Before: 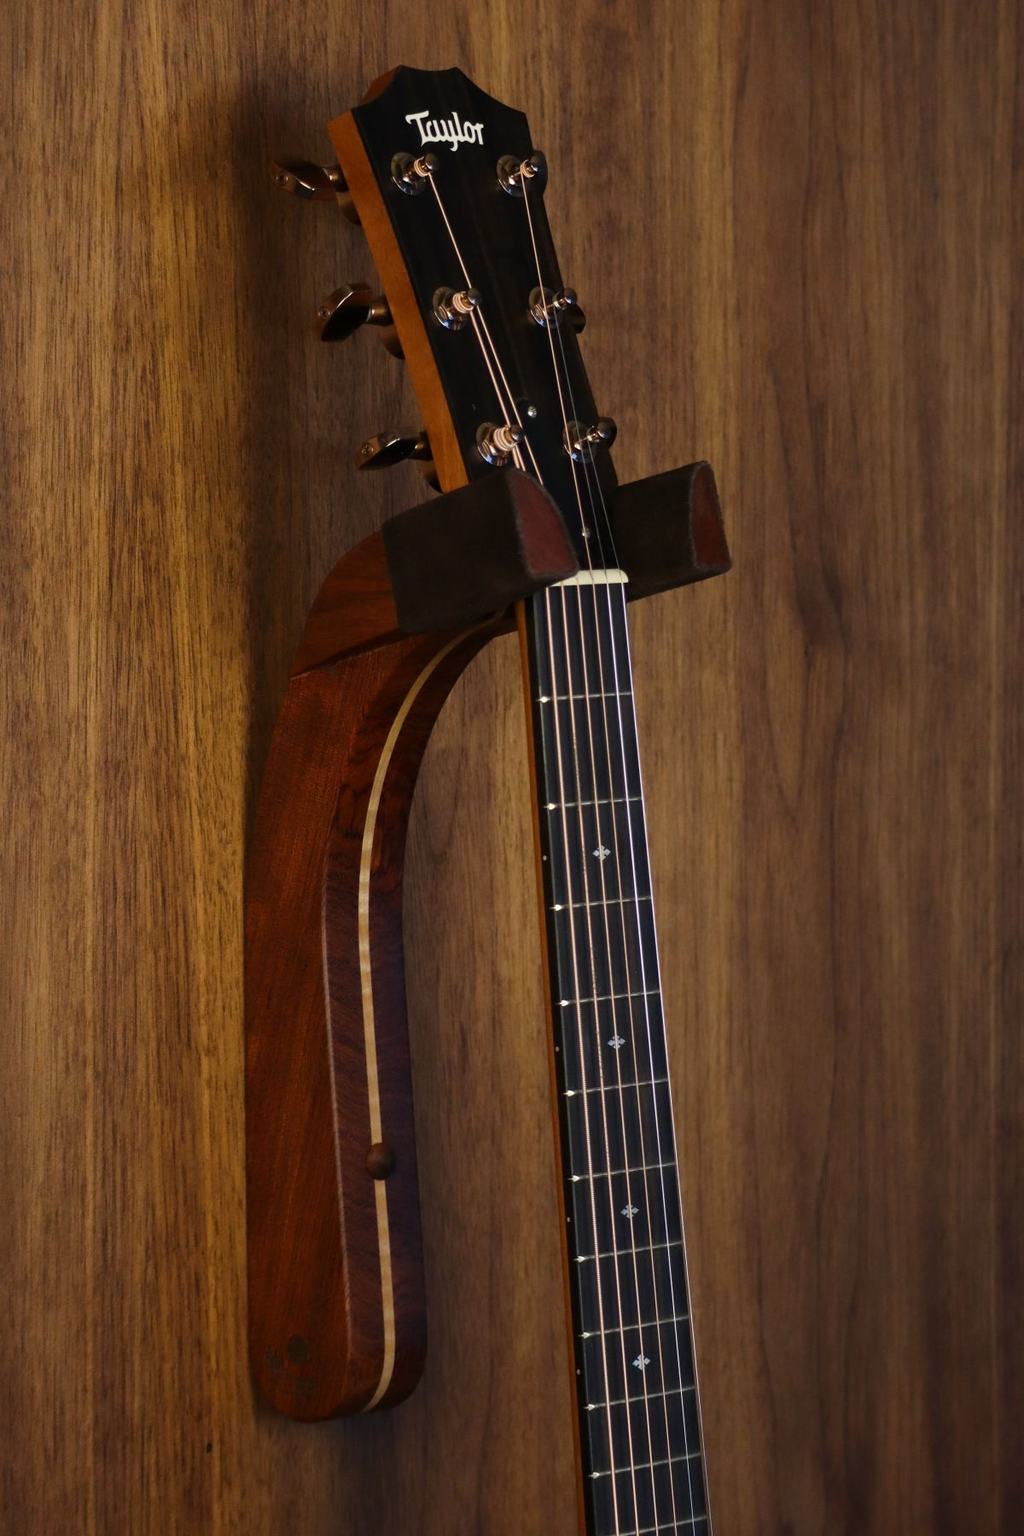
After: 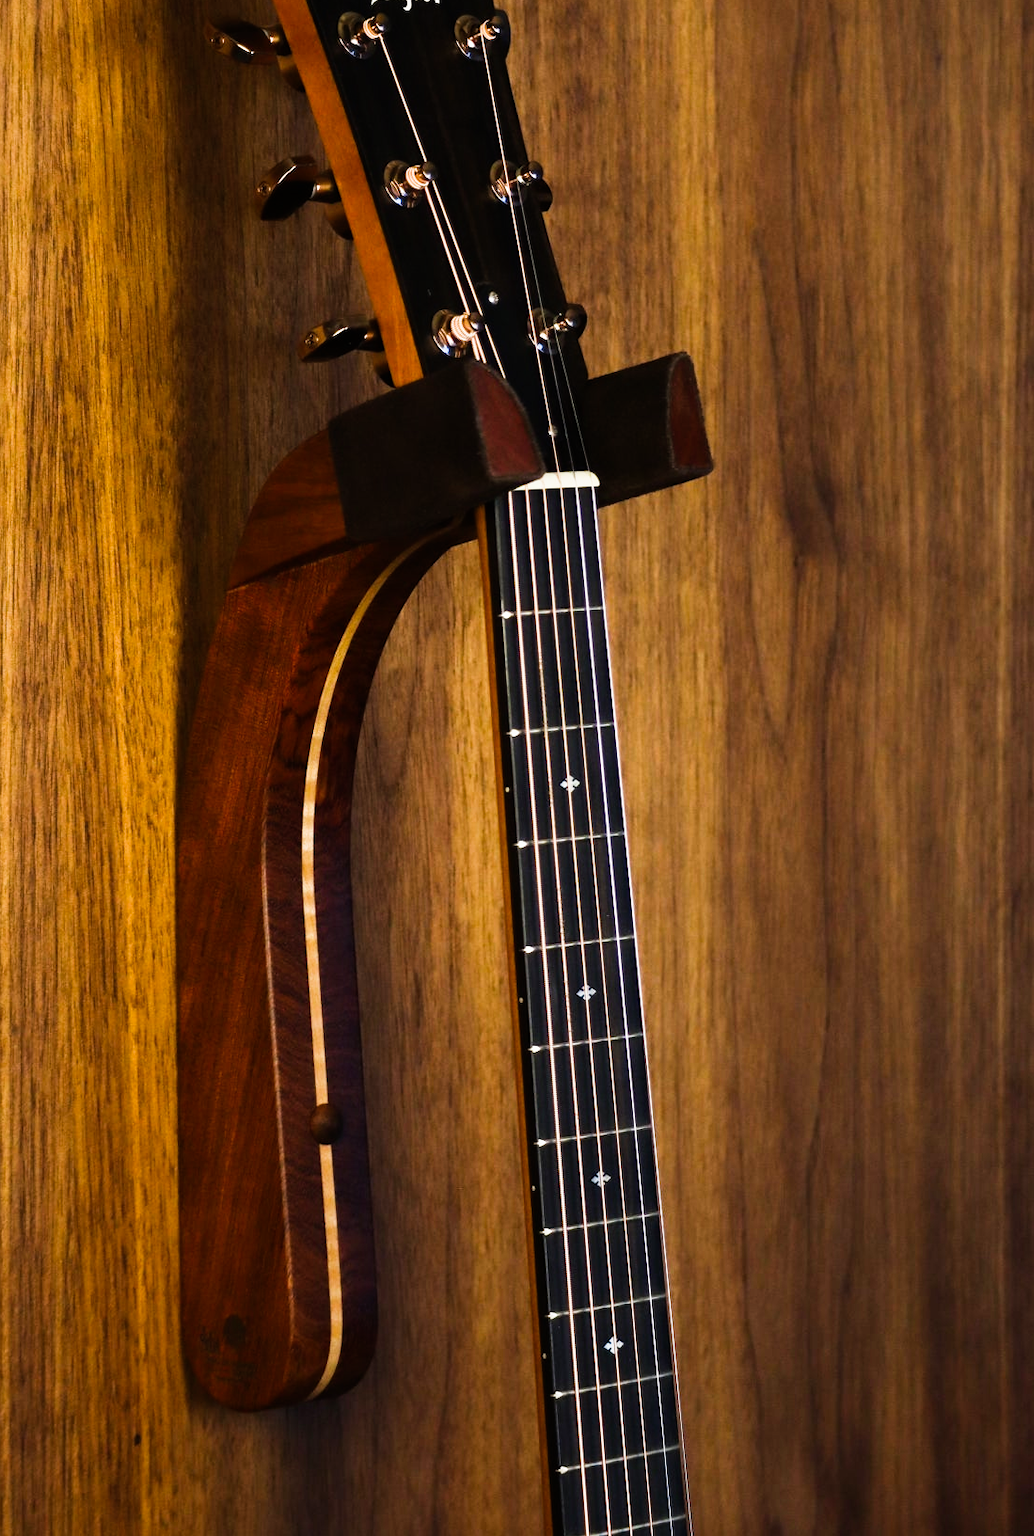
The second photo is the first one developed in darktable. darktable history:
sigmoid: contrast 1.86, skew 0.35
crop and rotate: left 8.262%, top 9.226%
exposure: black level correction -0.001, exposure 0.9 EV, compensate exposure bias true, compensate highlight preservation false
